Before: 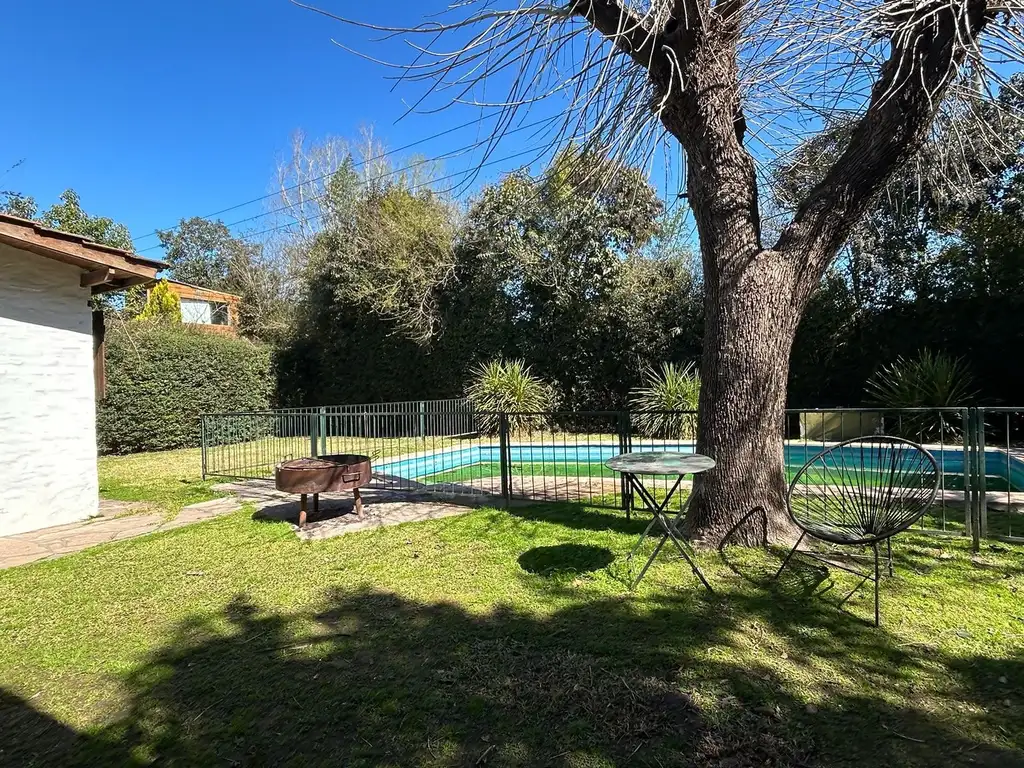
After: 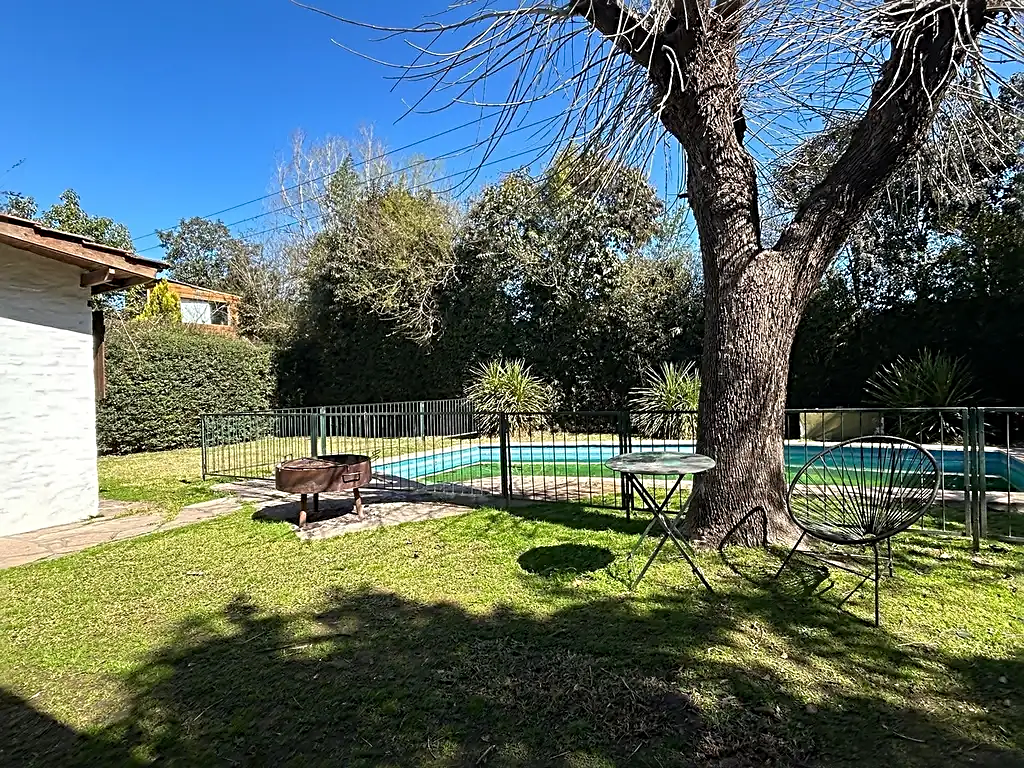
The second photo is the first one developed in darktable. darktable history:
sharpen: radius 3.134
